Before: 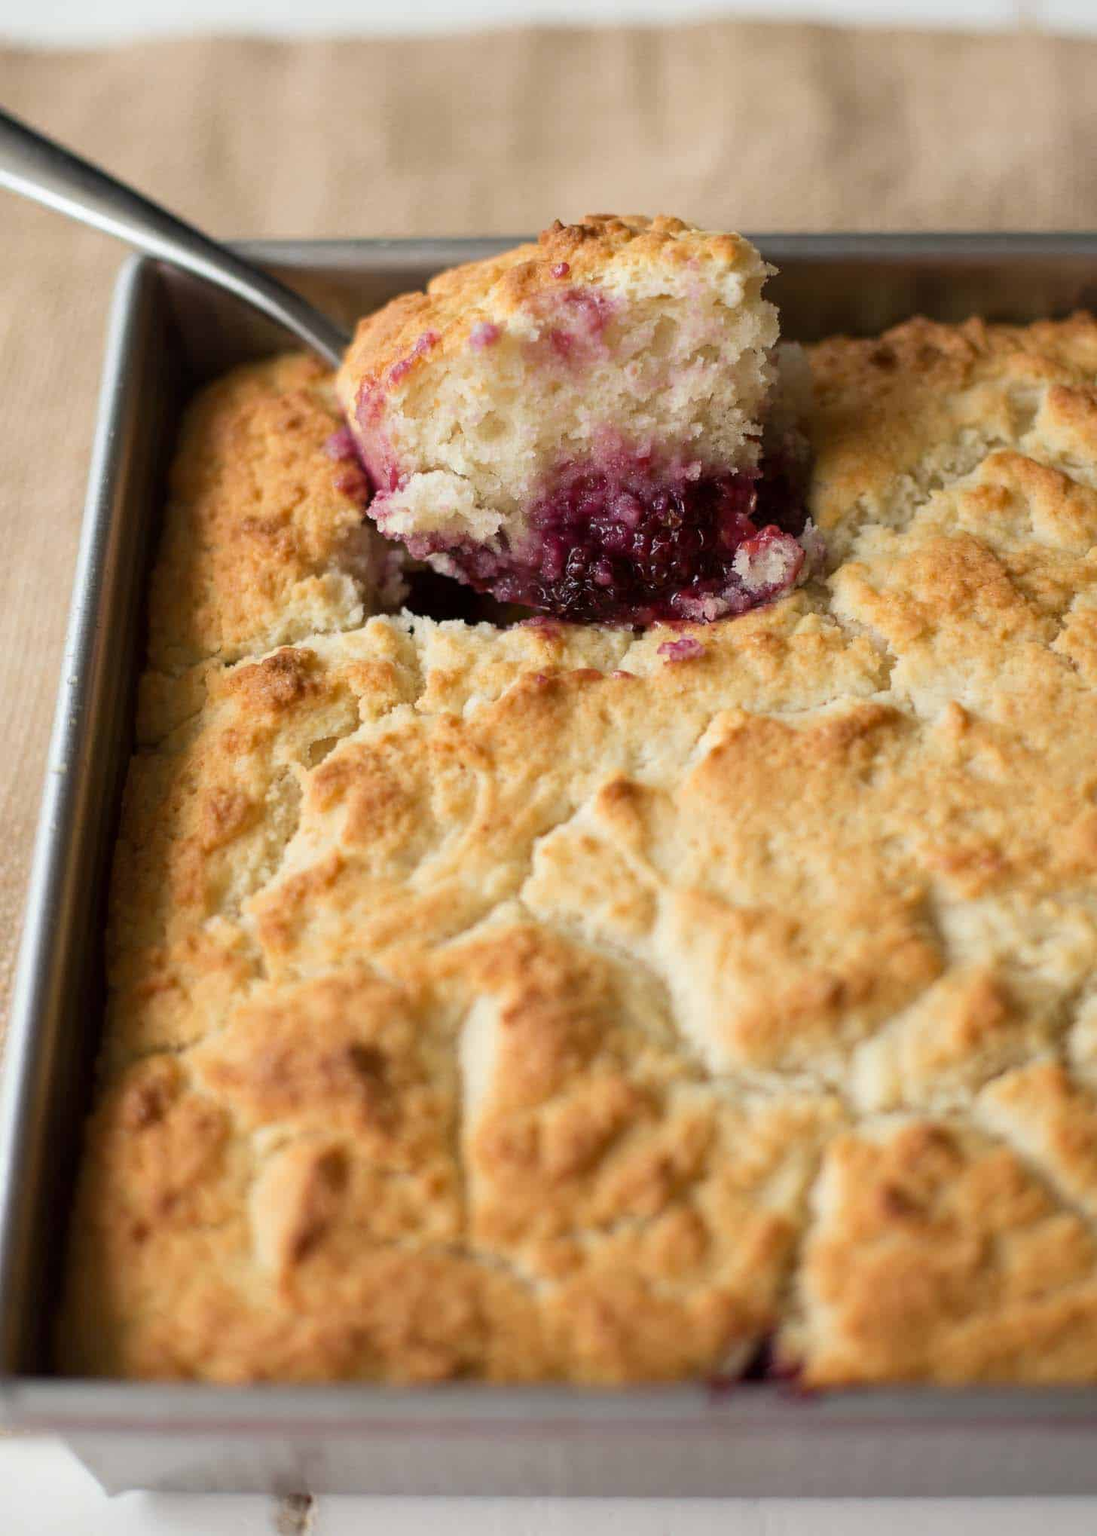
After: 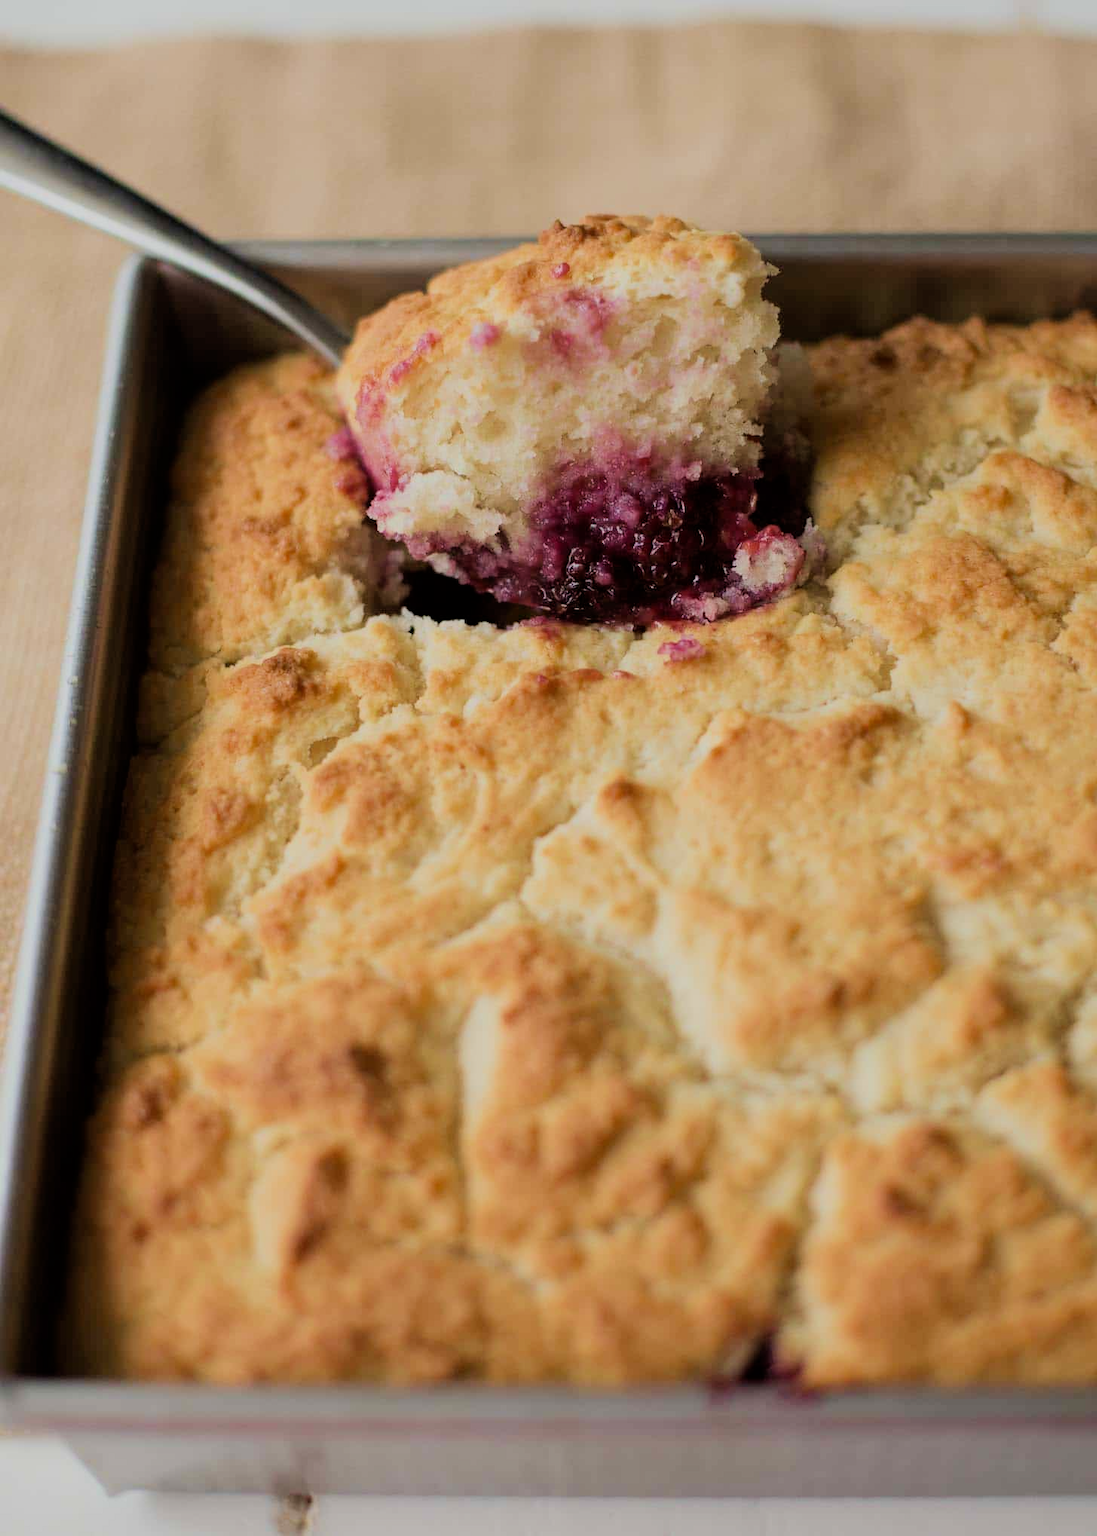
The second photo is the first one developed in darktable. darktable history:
velvia: on, module defaults
filmic rgb: black relative exposure -7.65 EV, white relative exposure 4.56 EV, hardness 3.61
